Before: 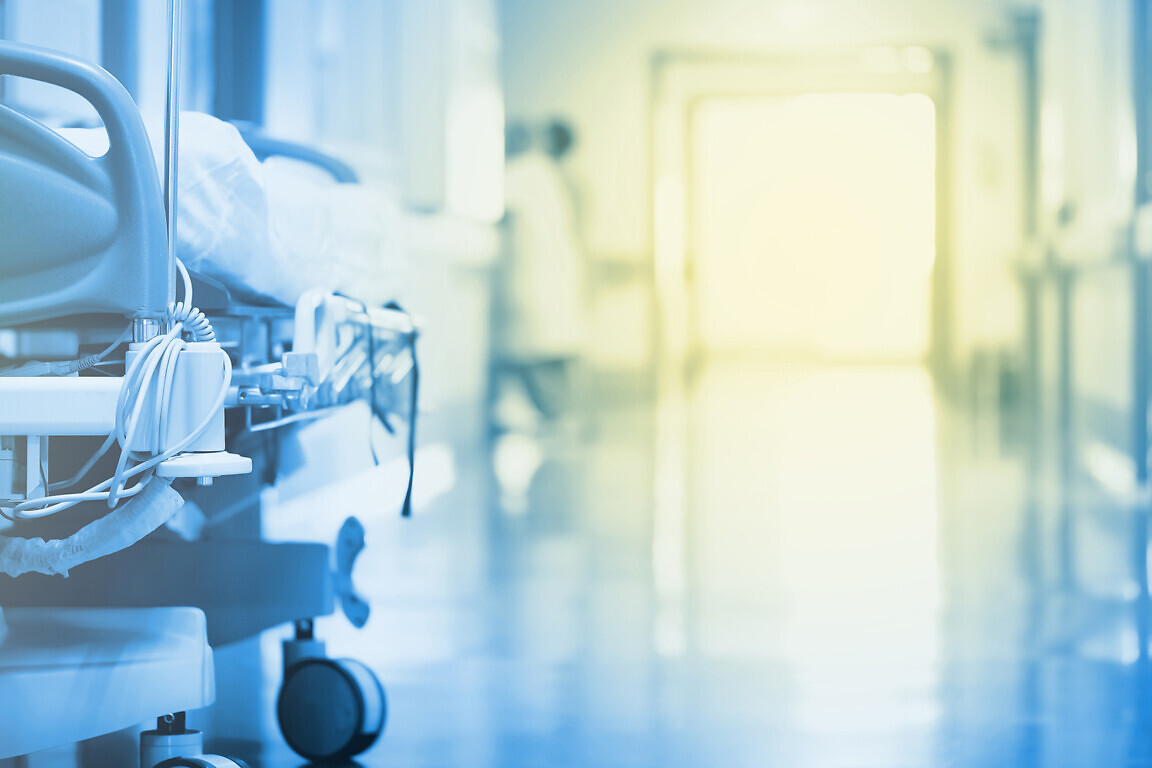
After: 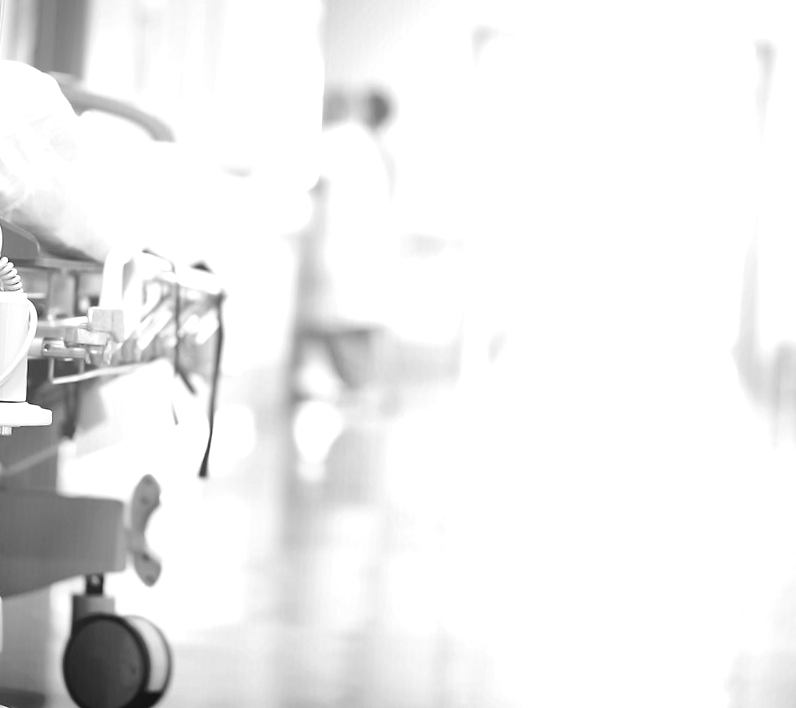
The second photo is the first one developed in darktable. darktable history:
tone equalizer: -8 EV -0.417 EV, -7 EV -0.389 EV, -6 EV -0.333 EV, -5 EV -0.222 EV, -3 EV 0.222 EV, -2 EV 0.333 EV, -1 EV 0.389 EV, +0 EV 0.417 EV, edges refinement/feathering 500, mask exposure compensation -1.57 EV, preserve details no
crop and rotate: angle -3.27°, left 14.277%, top 0.028%, right 10.766%, bottom 0.028%
levels: levels [0, 0.476, 0.951]
monochrome: size 1
